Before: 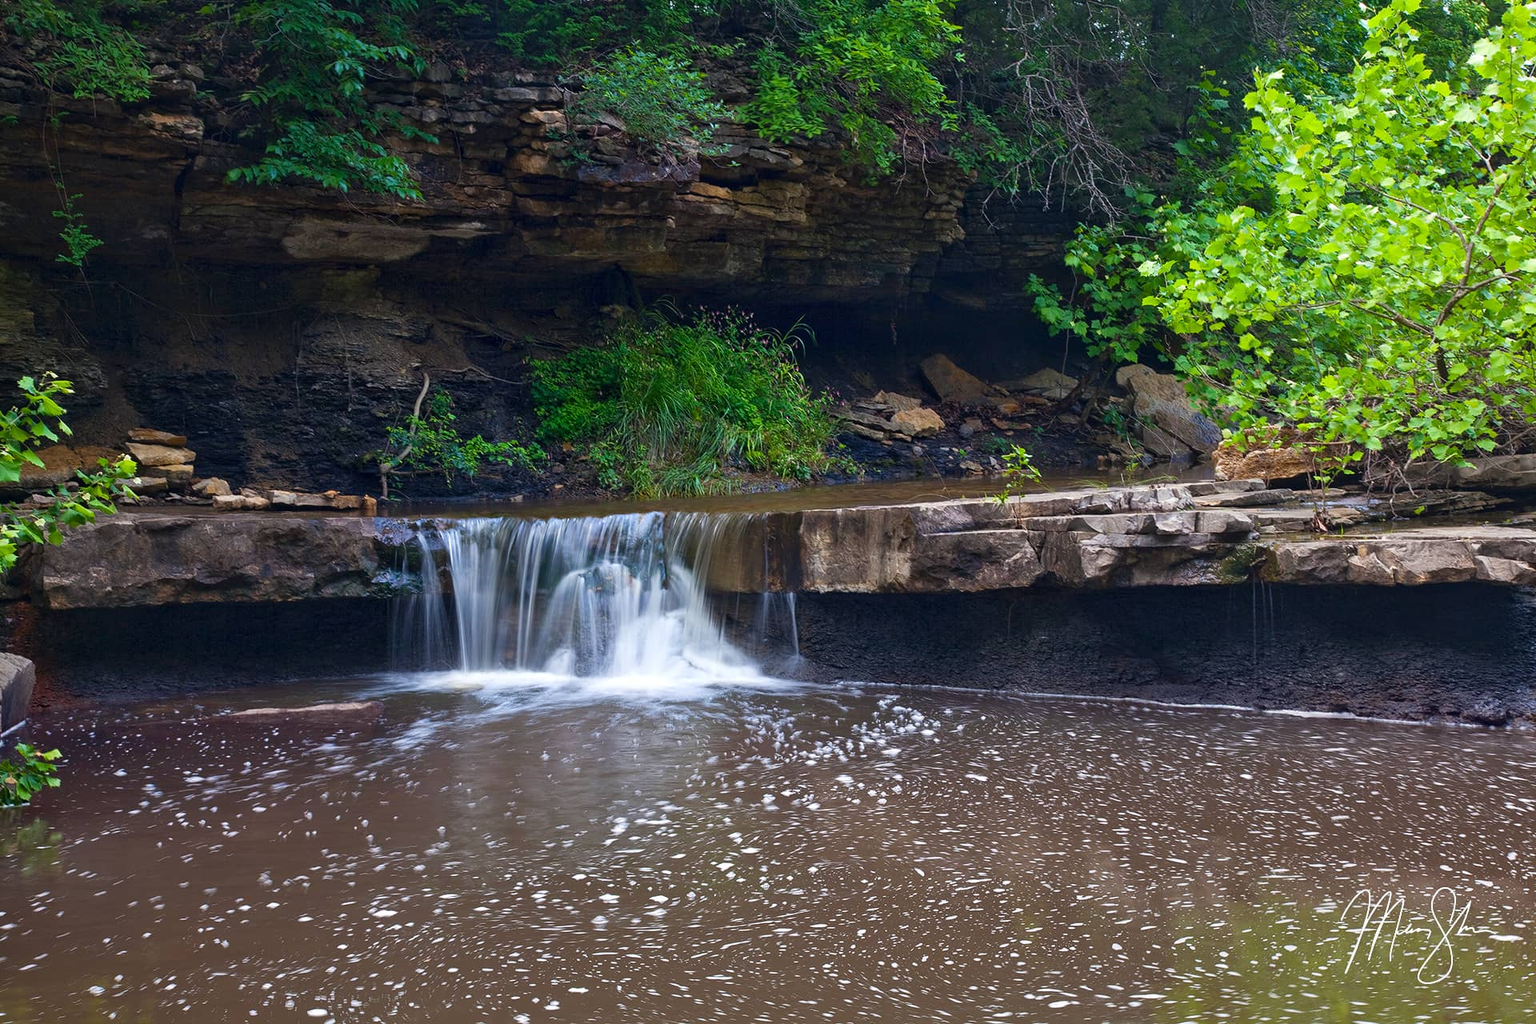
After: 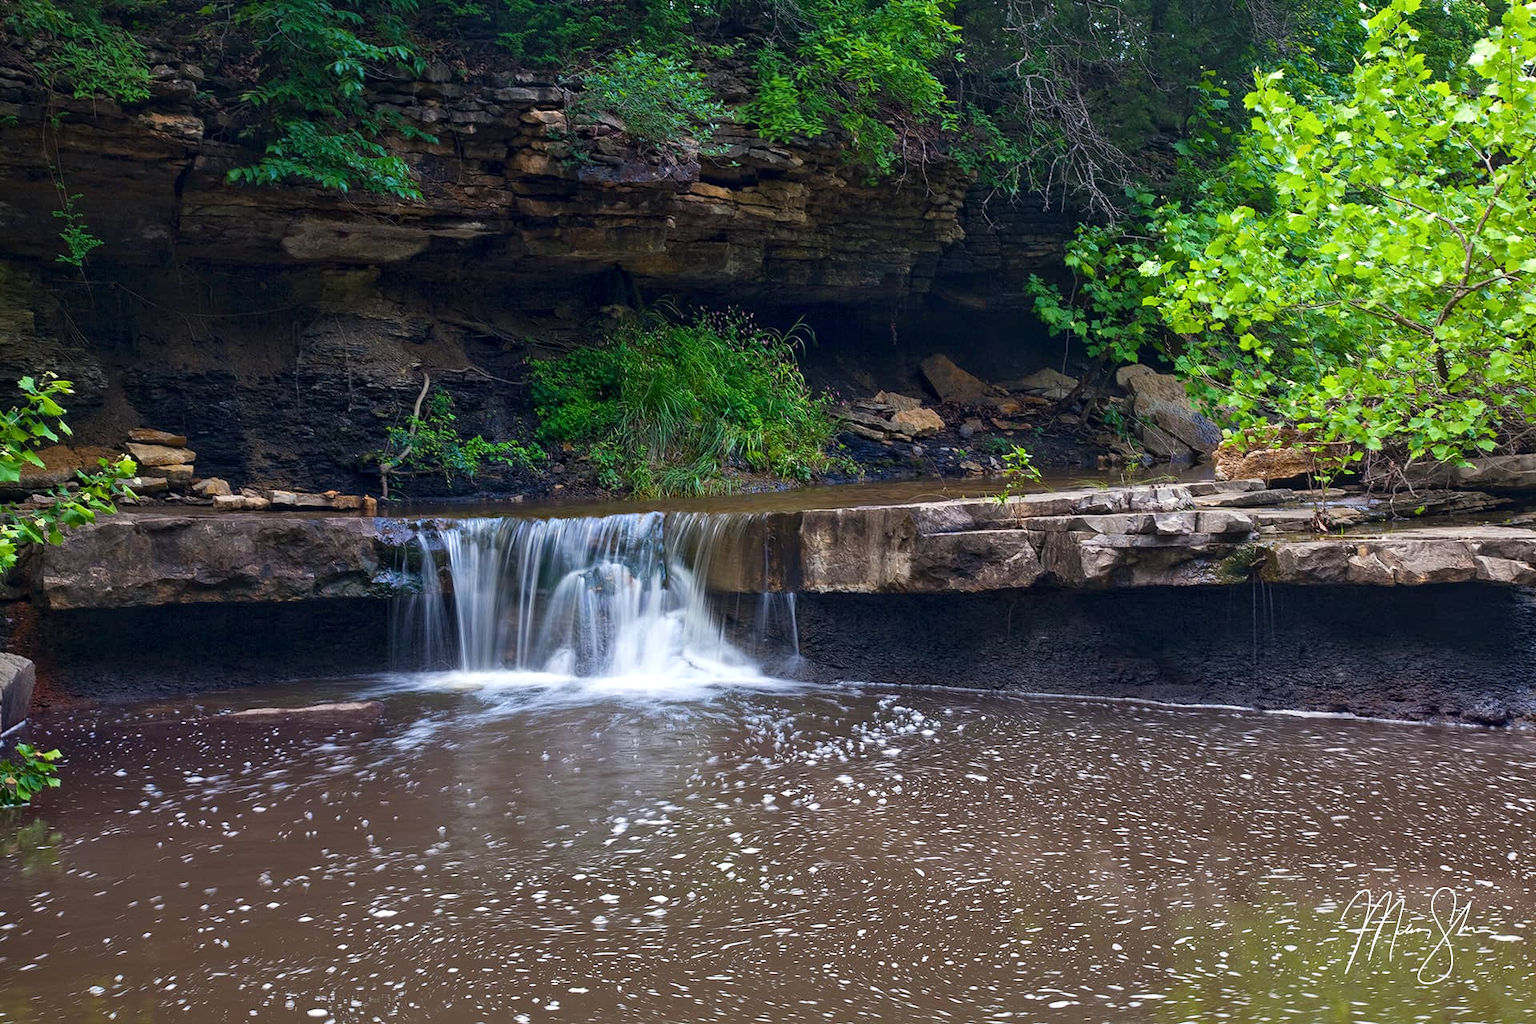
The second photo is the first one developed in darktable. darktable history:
local contrast: highlights 104%, shadows 98%, detail 120%, midtone range 0.2
